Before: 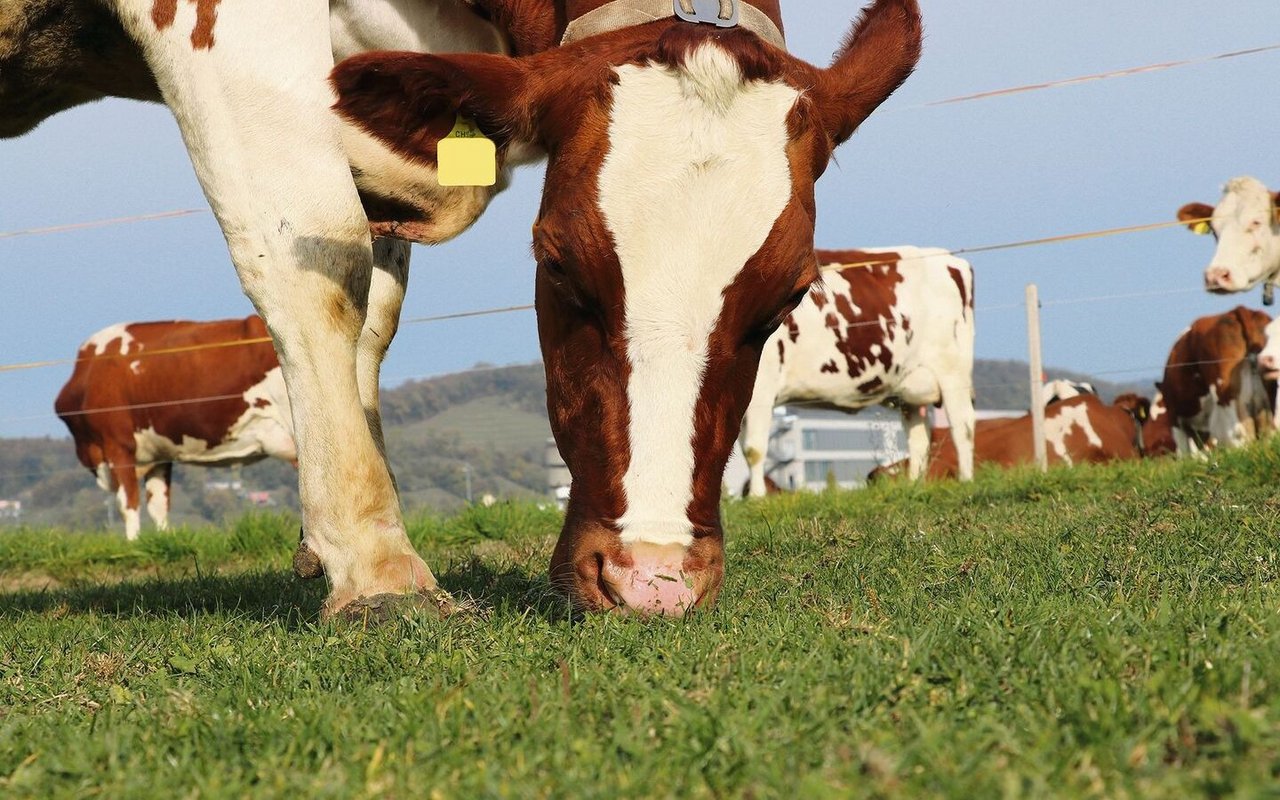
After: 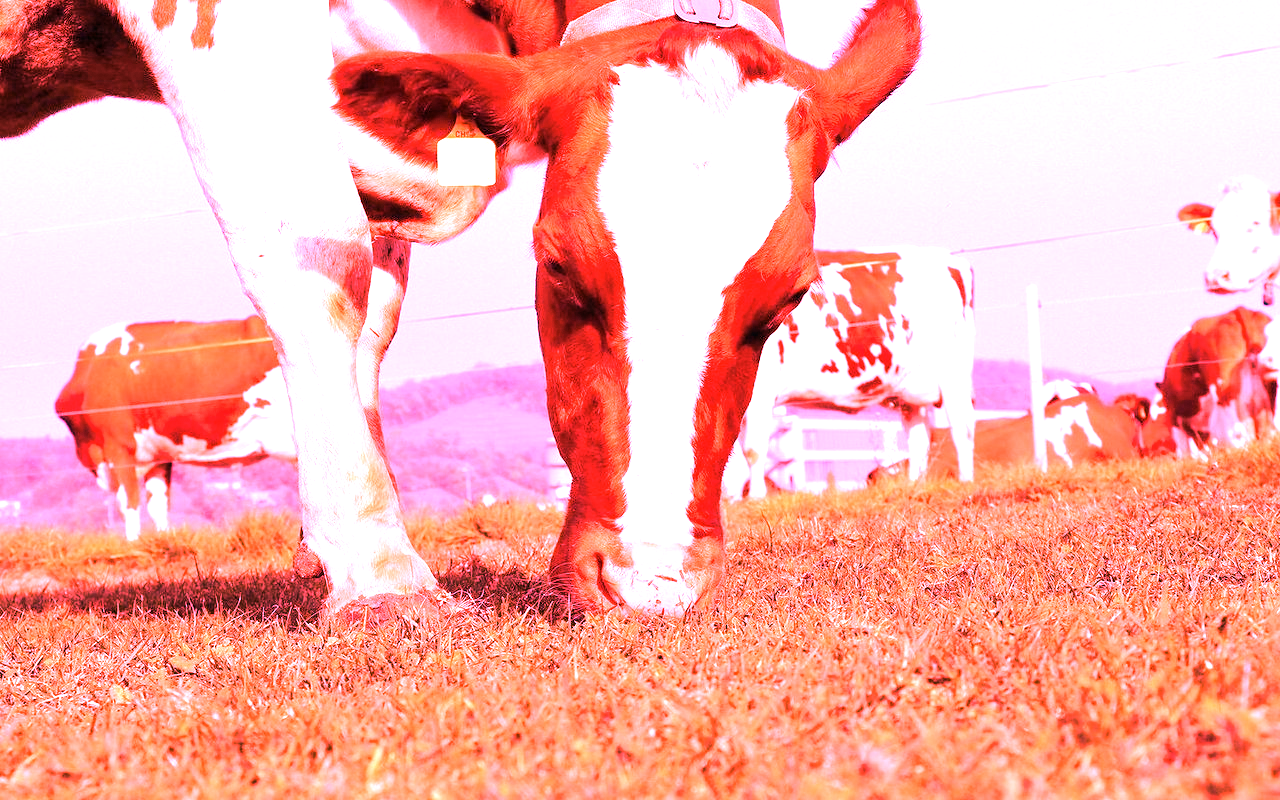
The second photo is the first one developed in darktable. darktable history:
tone equalizer: -8 EV -0.417 EV, -7 EV -0.389 EV, -6 EV -0.333 EV, -5 EV -0.222 EV, -3 EV 0.222 EV, -2 EV 0.333 EV, -1 EV 0.389 EV, +0 EV 0.417 EV, edges refinement/feathering 500, mask exposure compensation -1.57 EV, preserve details no
white balance: red 4.26, blue 1.802
contrast brightness saturation: contrast 0.01, saturation -0.05
local contrast: mode bilateral grid, contrast 20, coarseness 50, detail 130%, midtone range 0.2
